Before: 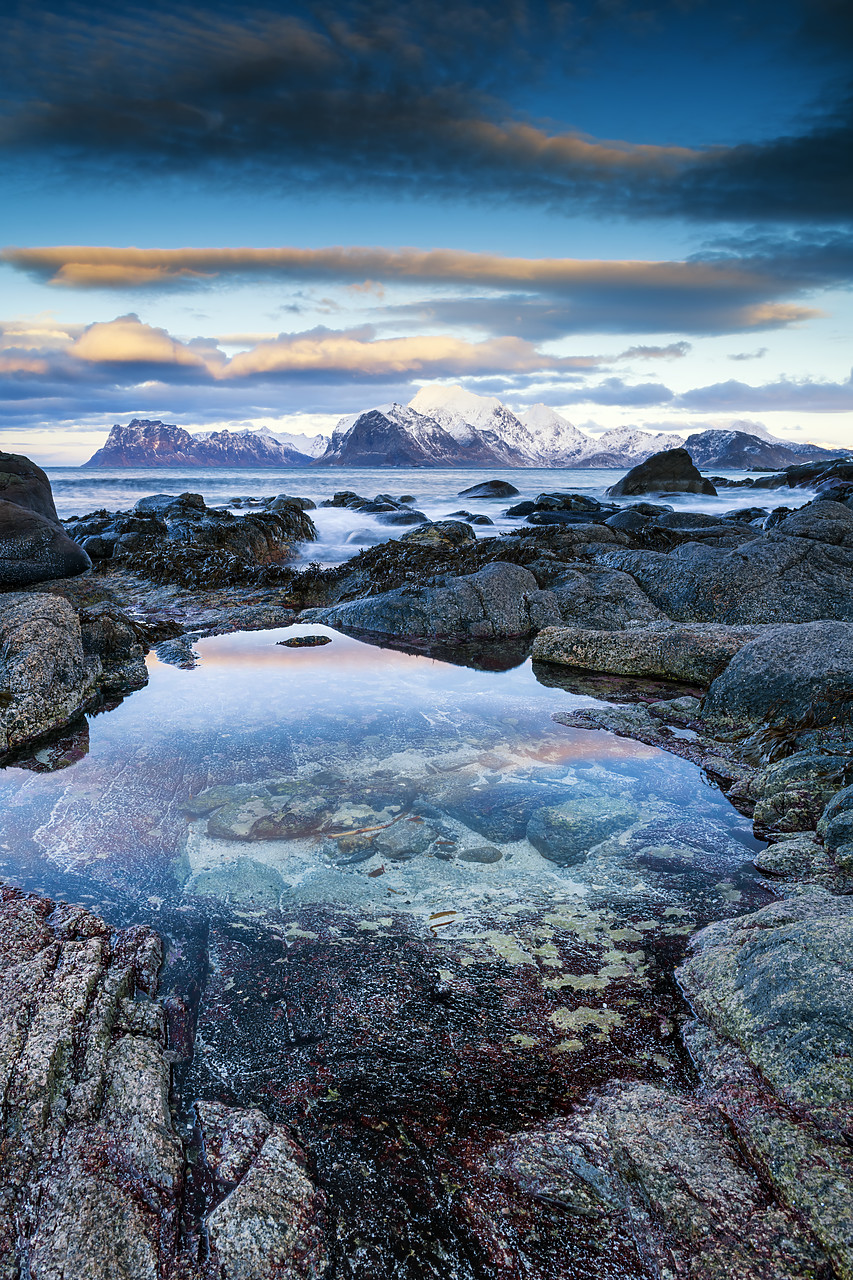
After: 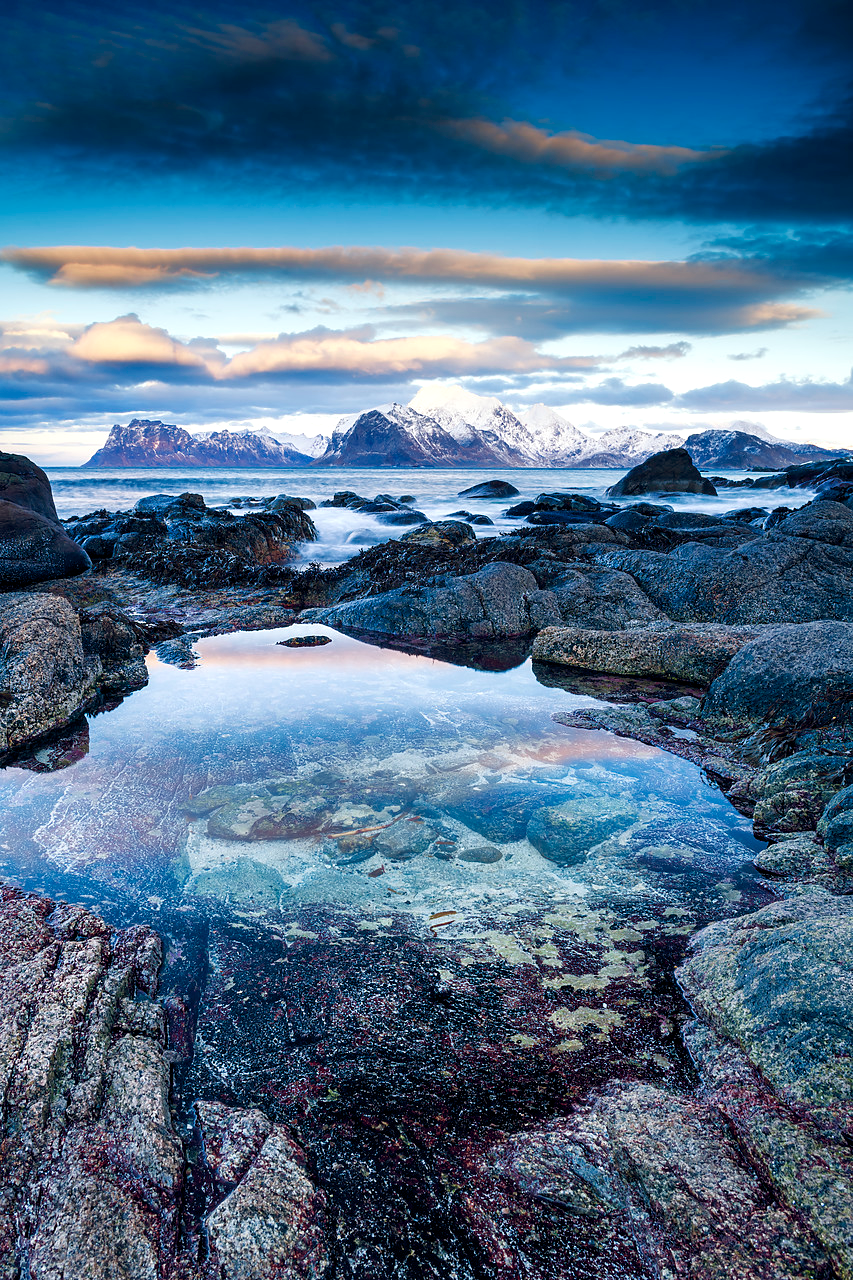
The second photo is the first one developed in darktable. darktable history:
color balance rgb: shadows lift › chroma 3.289%, shadows lift › hue 279.37°, highlights gain › luminance 17.314%, global offset › chroma 0.091%, global offset › hue 253.94°, perceptual saturation grading › global saturation 0.02%, perceptual saturation grading › highlights -31.878%, perceptual saturation grading › mid-tones 6.047%, perceptual saturation grading › shadows 18.131%, global vibrance 9.382%
